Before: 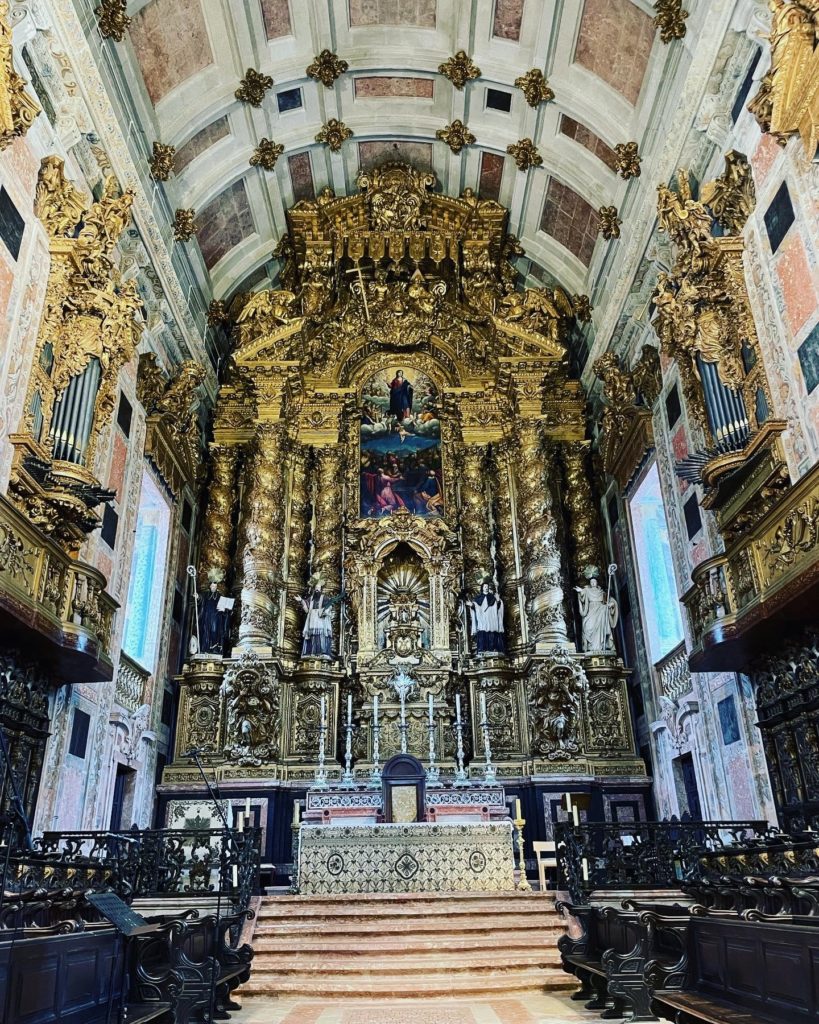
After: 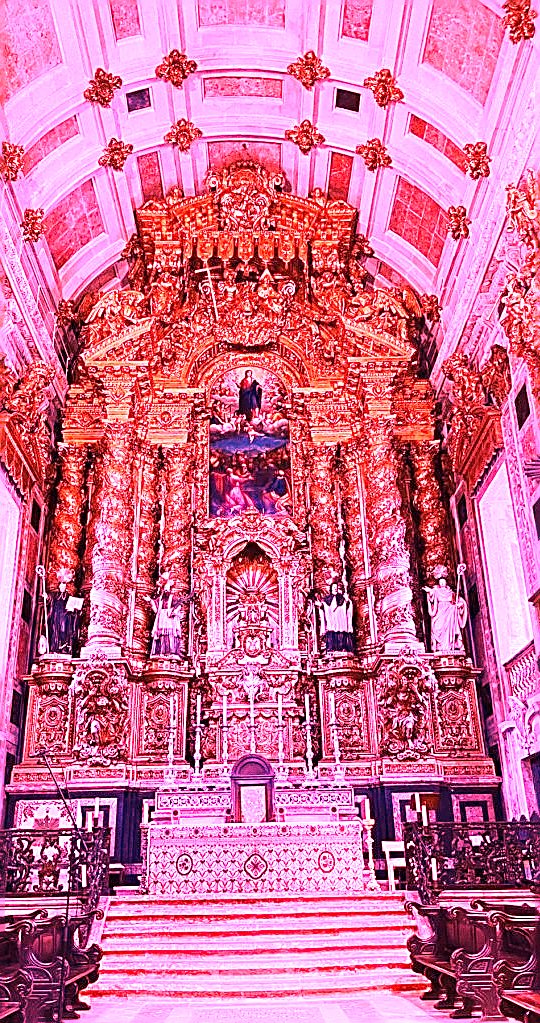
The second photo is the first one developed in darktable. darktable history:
white balance: red 4.26, blue 1.802
sharpen: on, module defaults
grain: on, module defaults
crop and rotate: left 18.442%, right 15.508%
